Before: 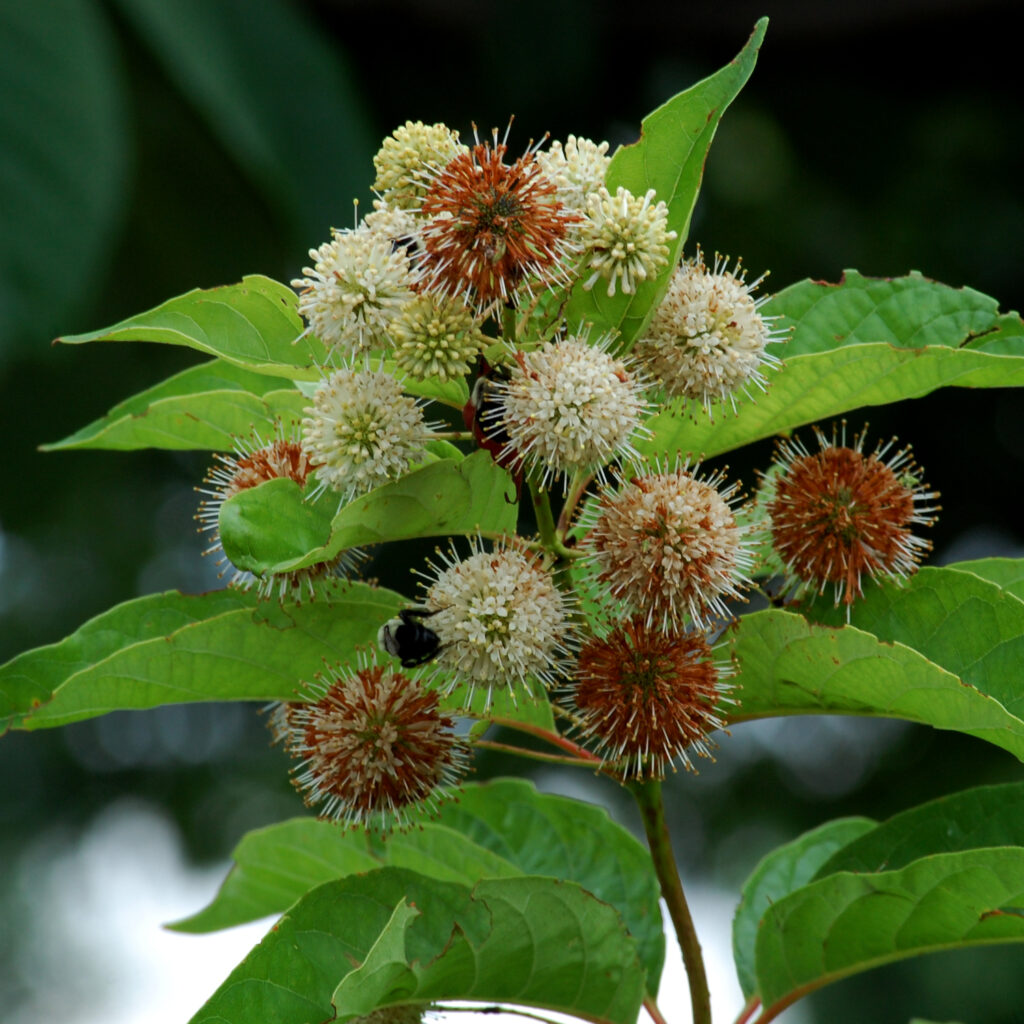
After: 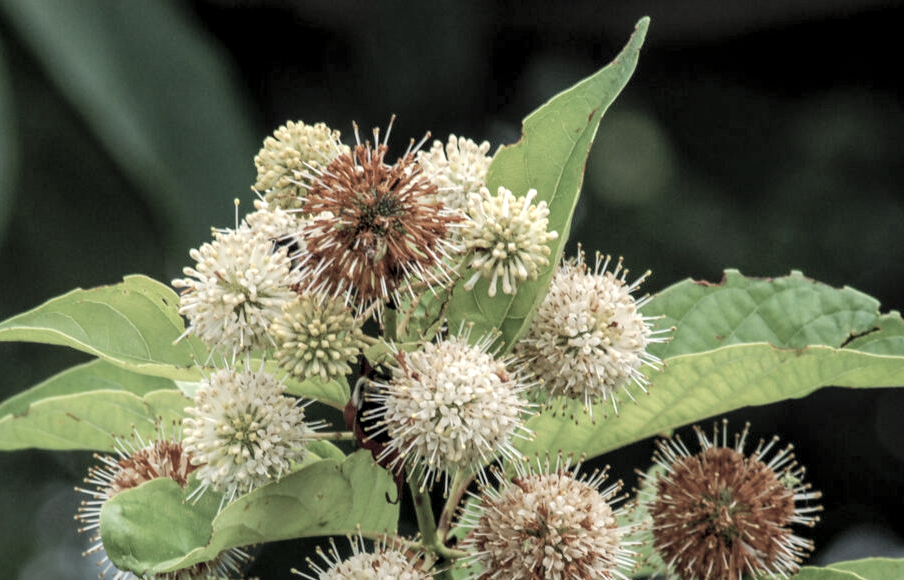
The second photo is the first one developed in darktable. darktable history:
crop and rotate: left 11.665%, bottom 43.267%
color balance rgb: highlights gain › chroma 2.995%, highlights gain › hue 60.26°, perceptual saturation grading › global saturation 0.469%, perceptual brilliance grading › highlights 9.664%, perceptual brilliance grading › mid-tones 4.849%, global vibrance 10.884%
contrast brightness saturation: brightness 0.187, saturation -0.491
local contrast: highlights 61%, detail 143%, midtone range 0.431
